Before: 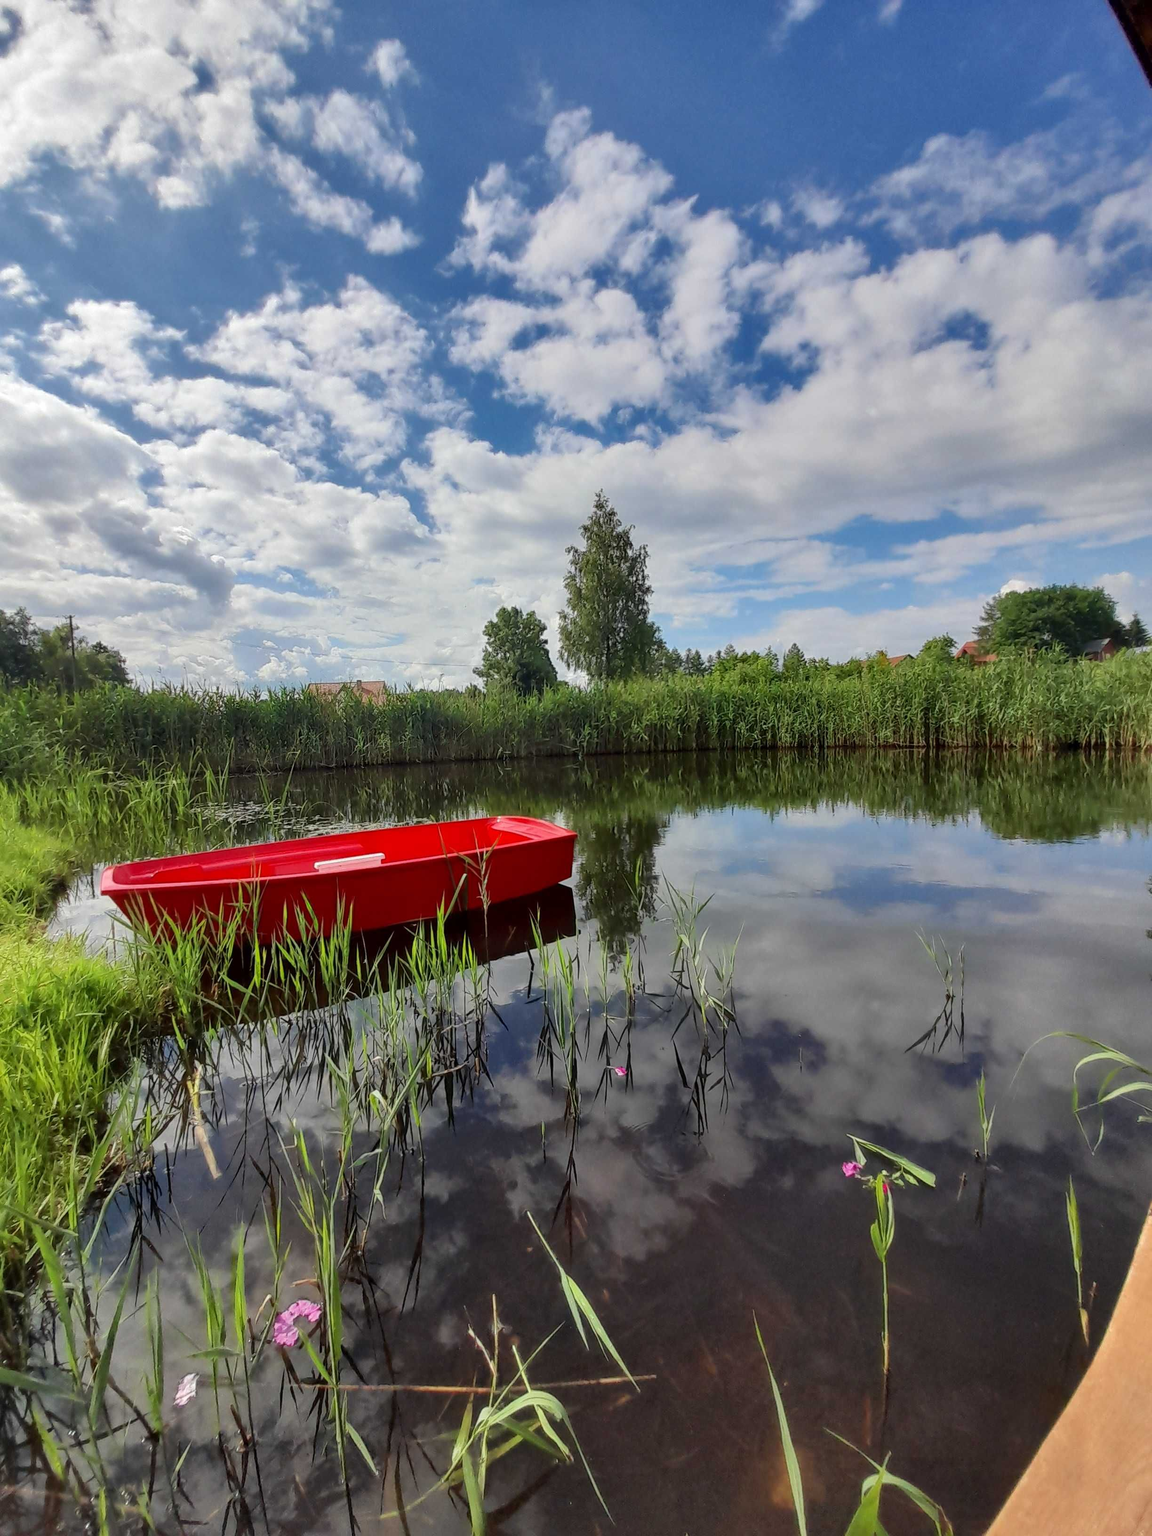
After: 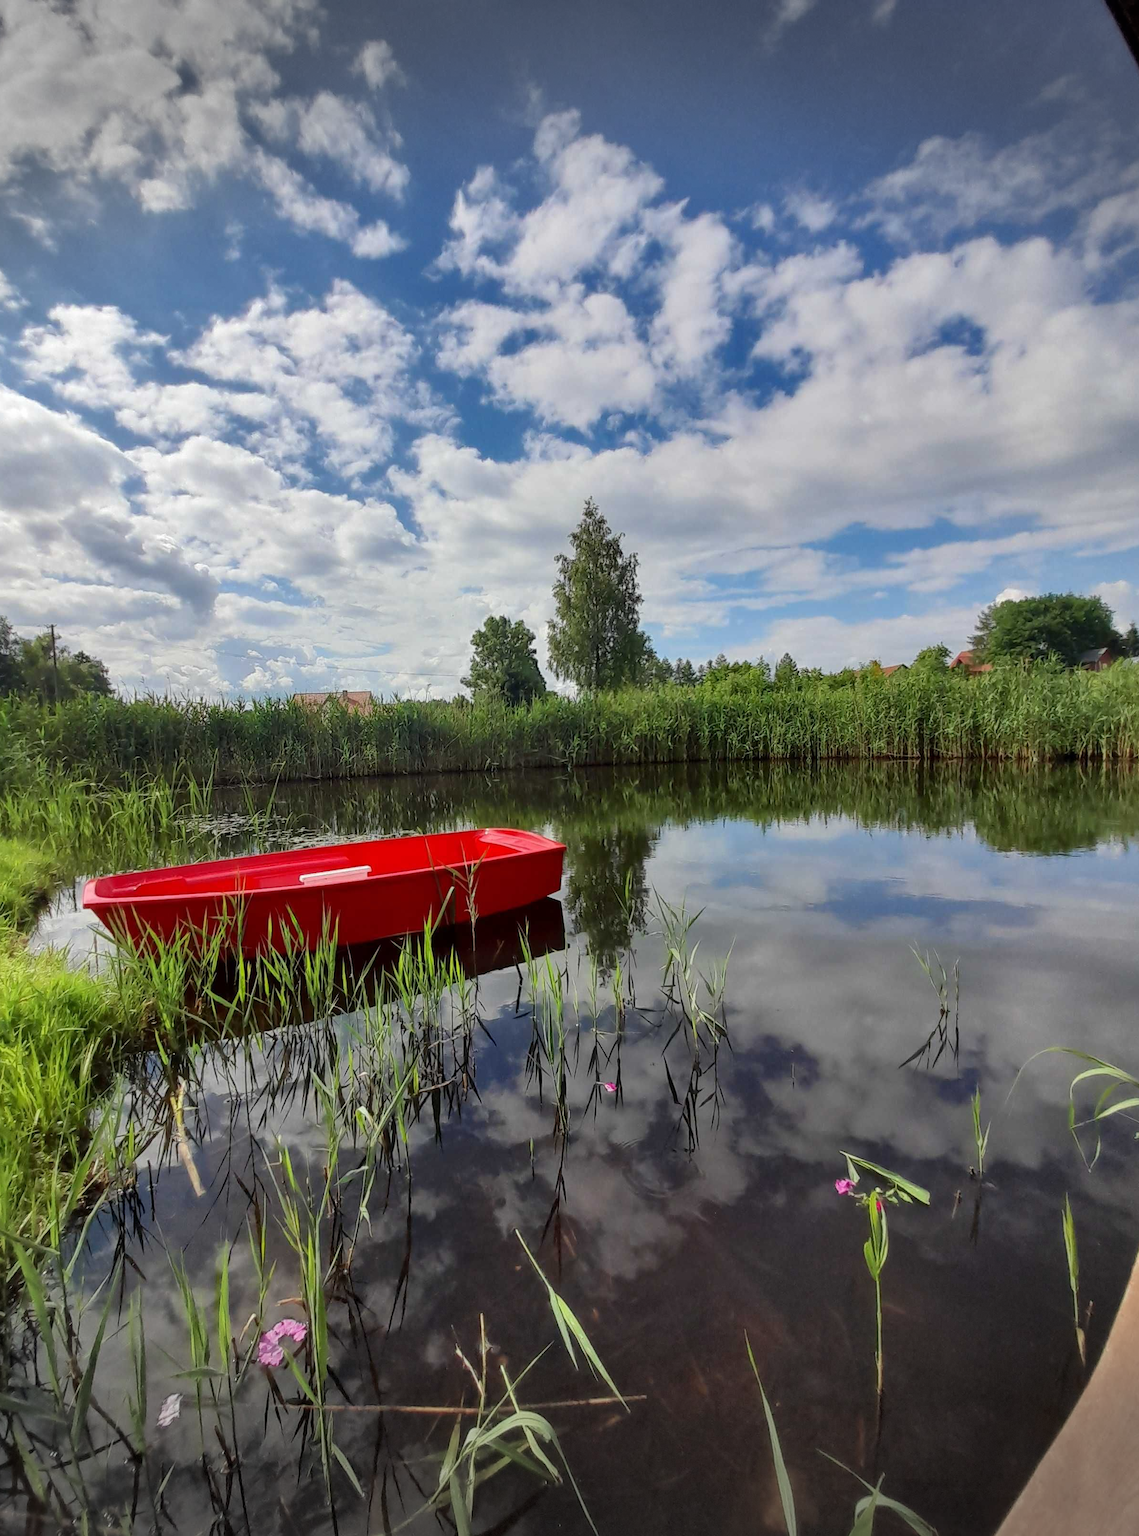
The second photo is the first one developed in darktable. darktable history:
vignetting: fall-off start 100.88%, width/height ratio 1.324, dithering 8-bit output
crop and rotate: left 1.702%, right 0.768%, bottom 1.416%
